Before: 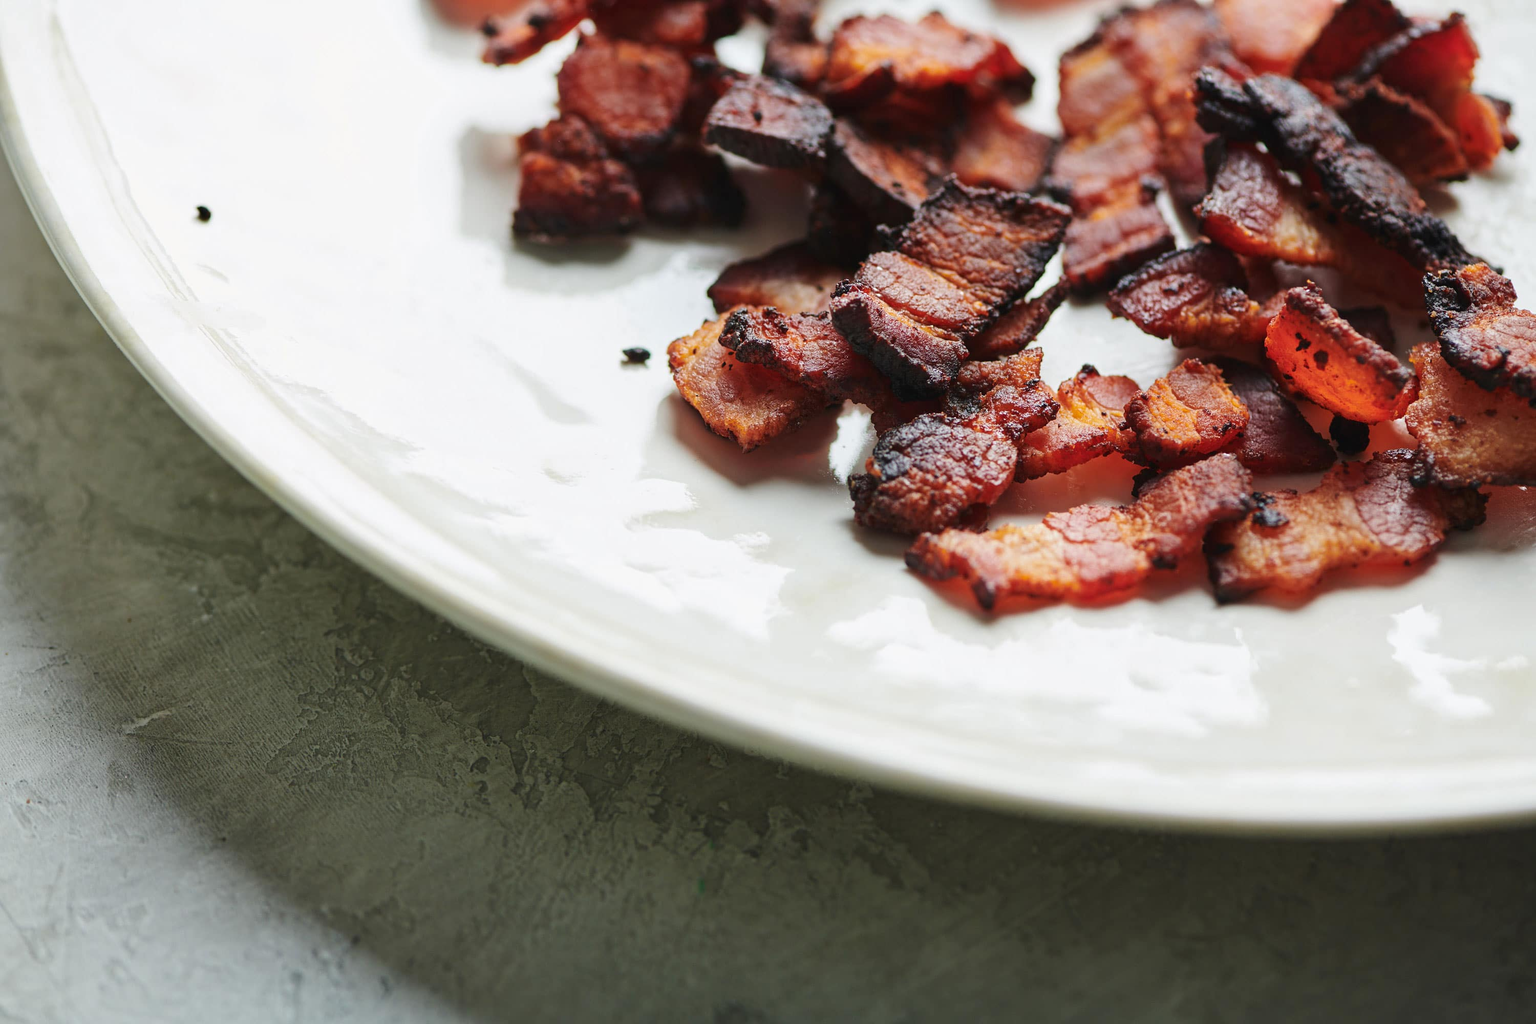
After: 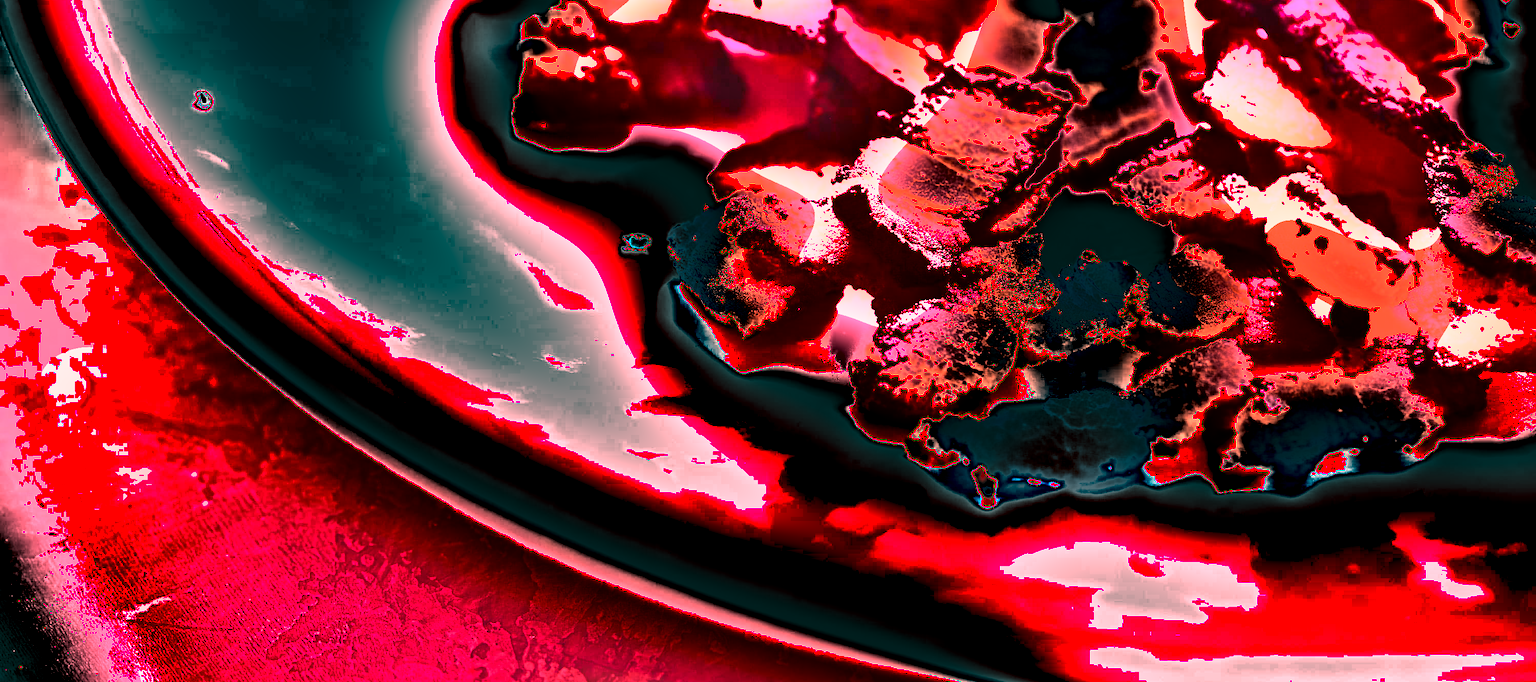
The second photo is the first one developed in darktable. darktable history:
shadows and highlights: shadows 20.91, highlights -82.73, soften with gaussian
crop: top 11.166%, bottom 22.168%
white balance: red 4.26, blue 1.802
